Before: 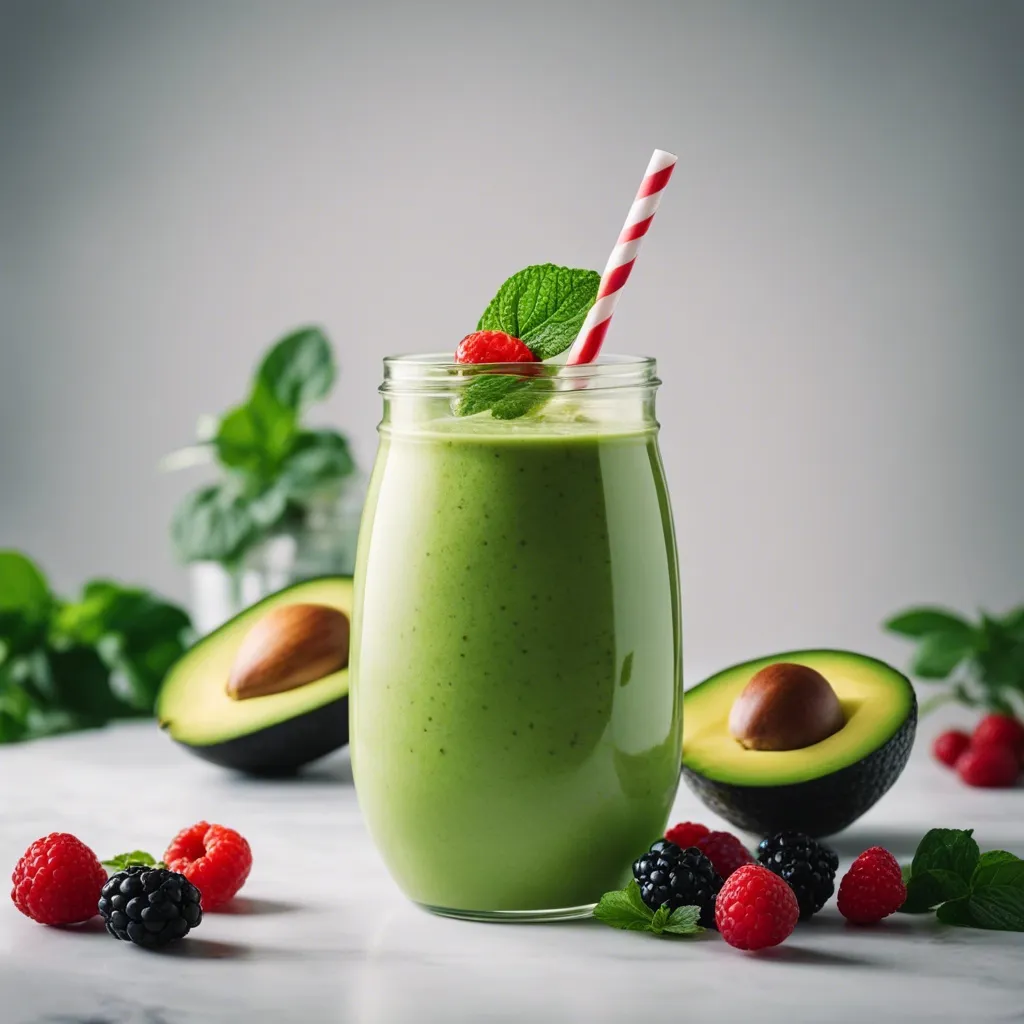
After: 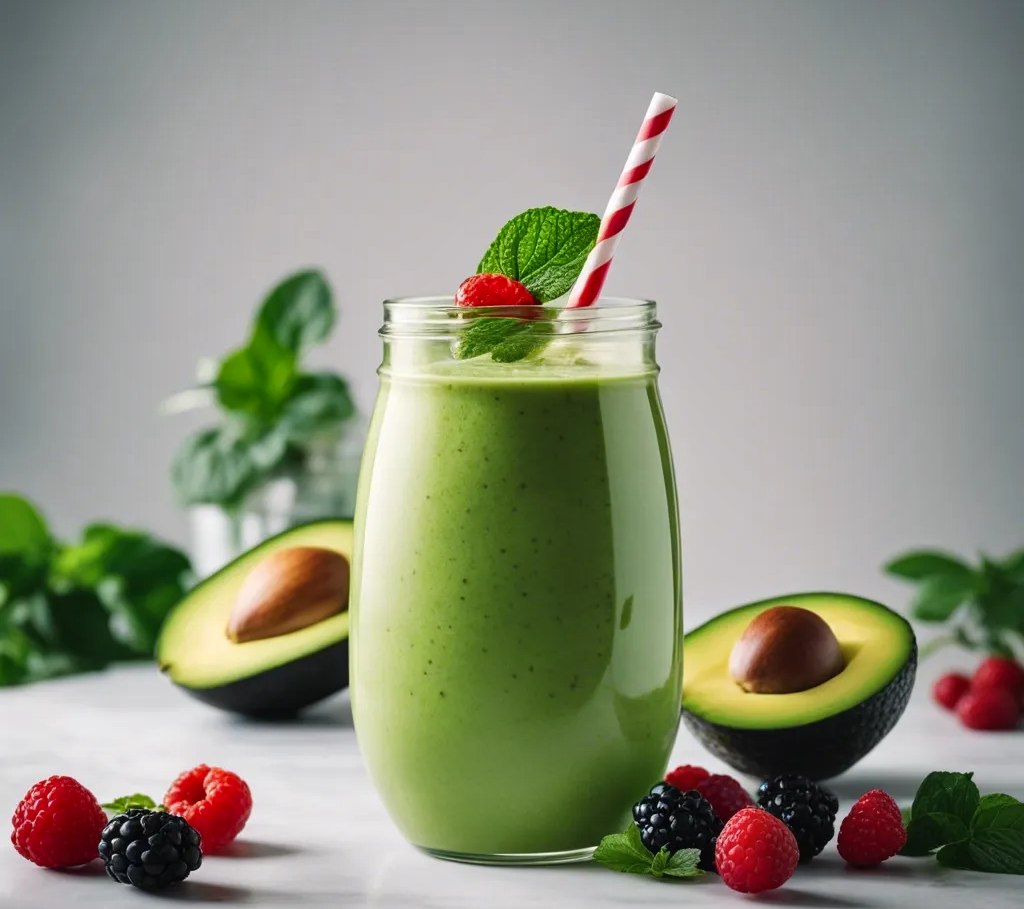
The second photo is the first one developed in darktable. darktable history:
crop and rotate: top 5.609%, bottom 5.609%
shadows and highlights: white point adjustment 1, soften with gaussian
